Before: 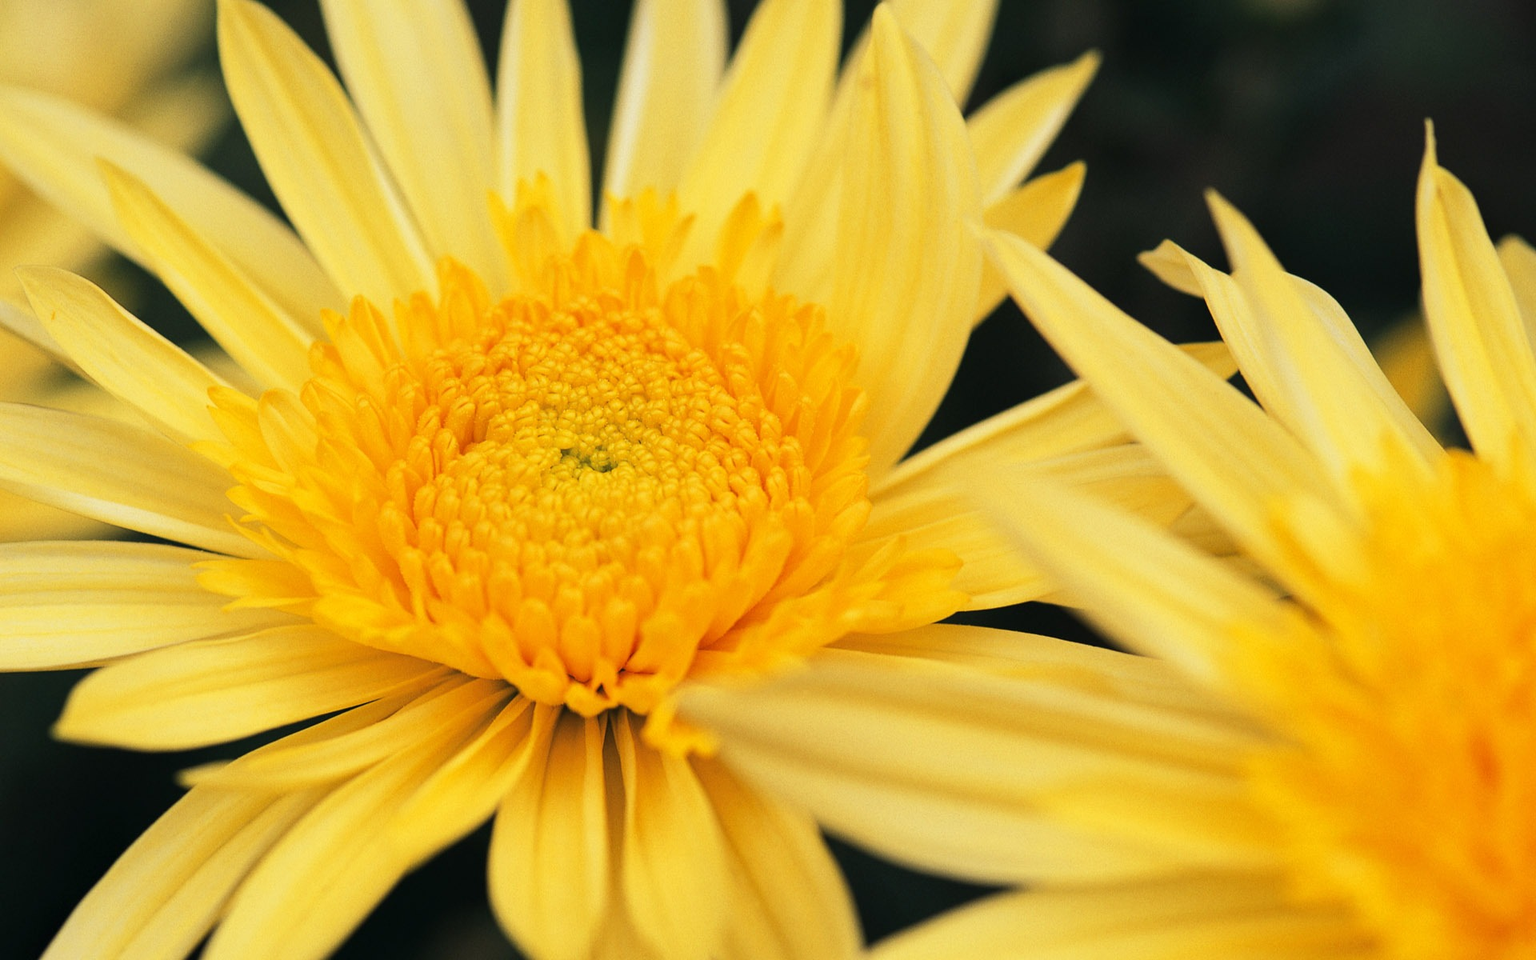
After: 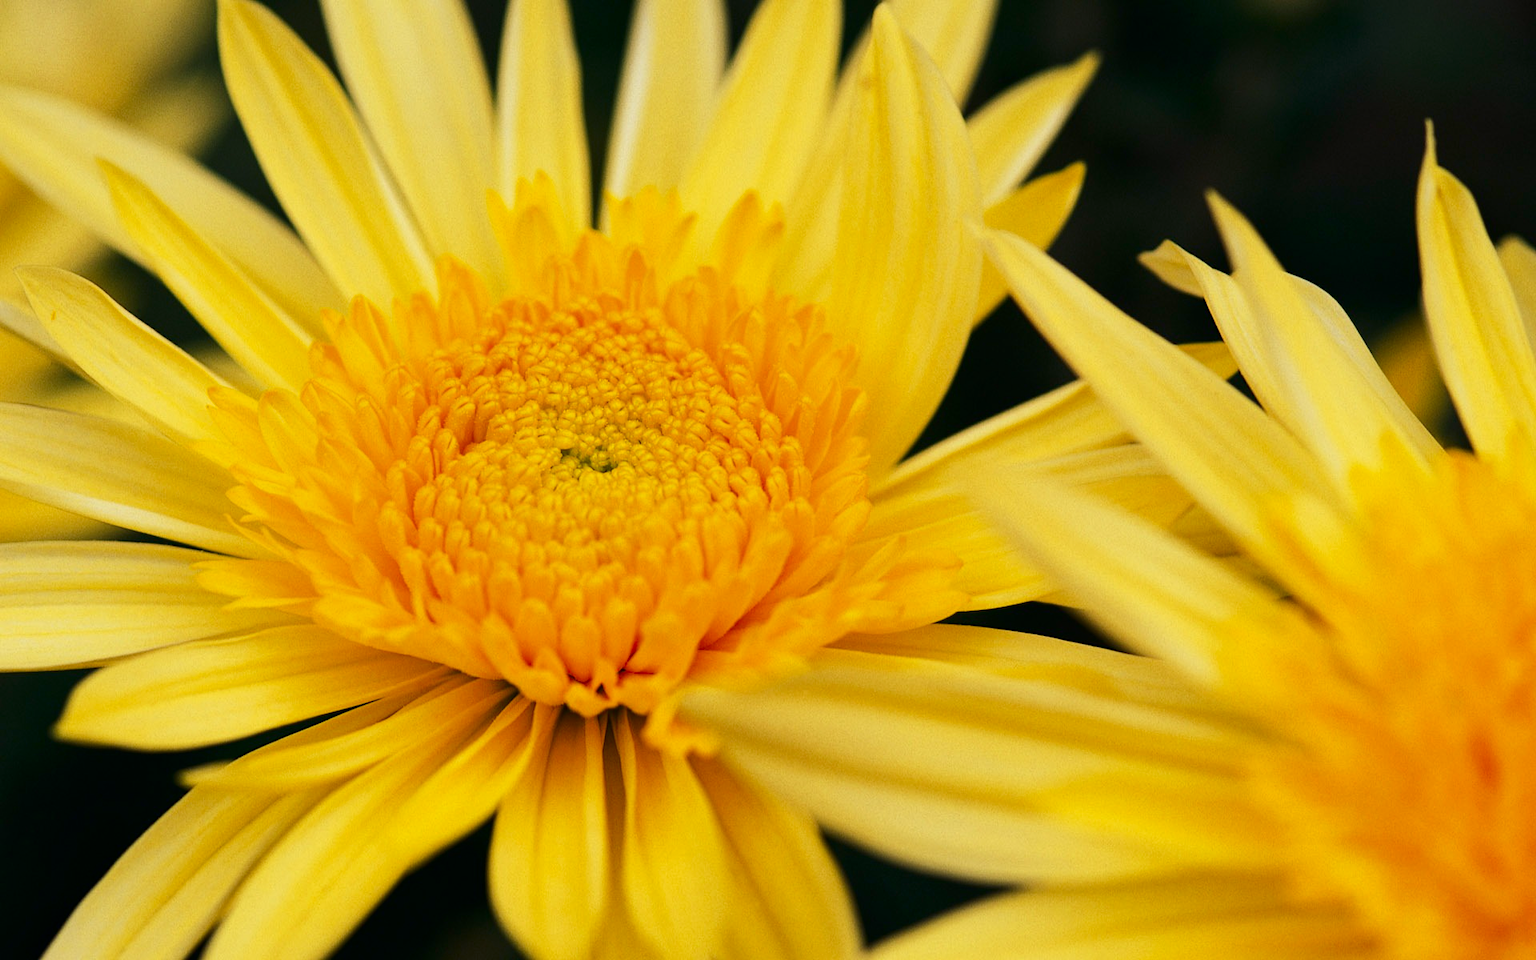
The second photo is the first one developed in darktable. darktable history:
contrast brightness saturation: contrast 0.067, brightness -0.148, saturation 0.119
